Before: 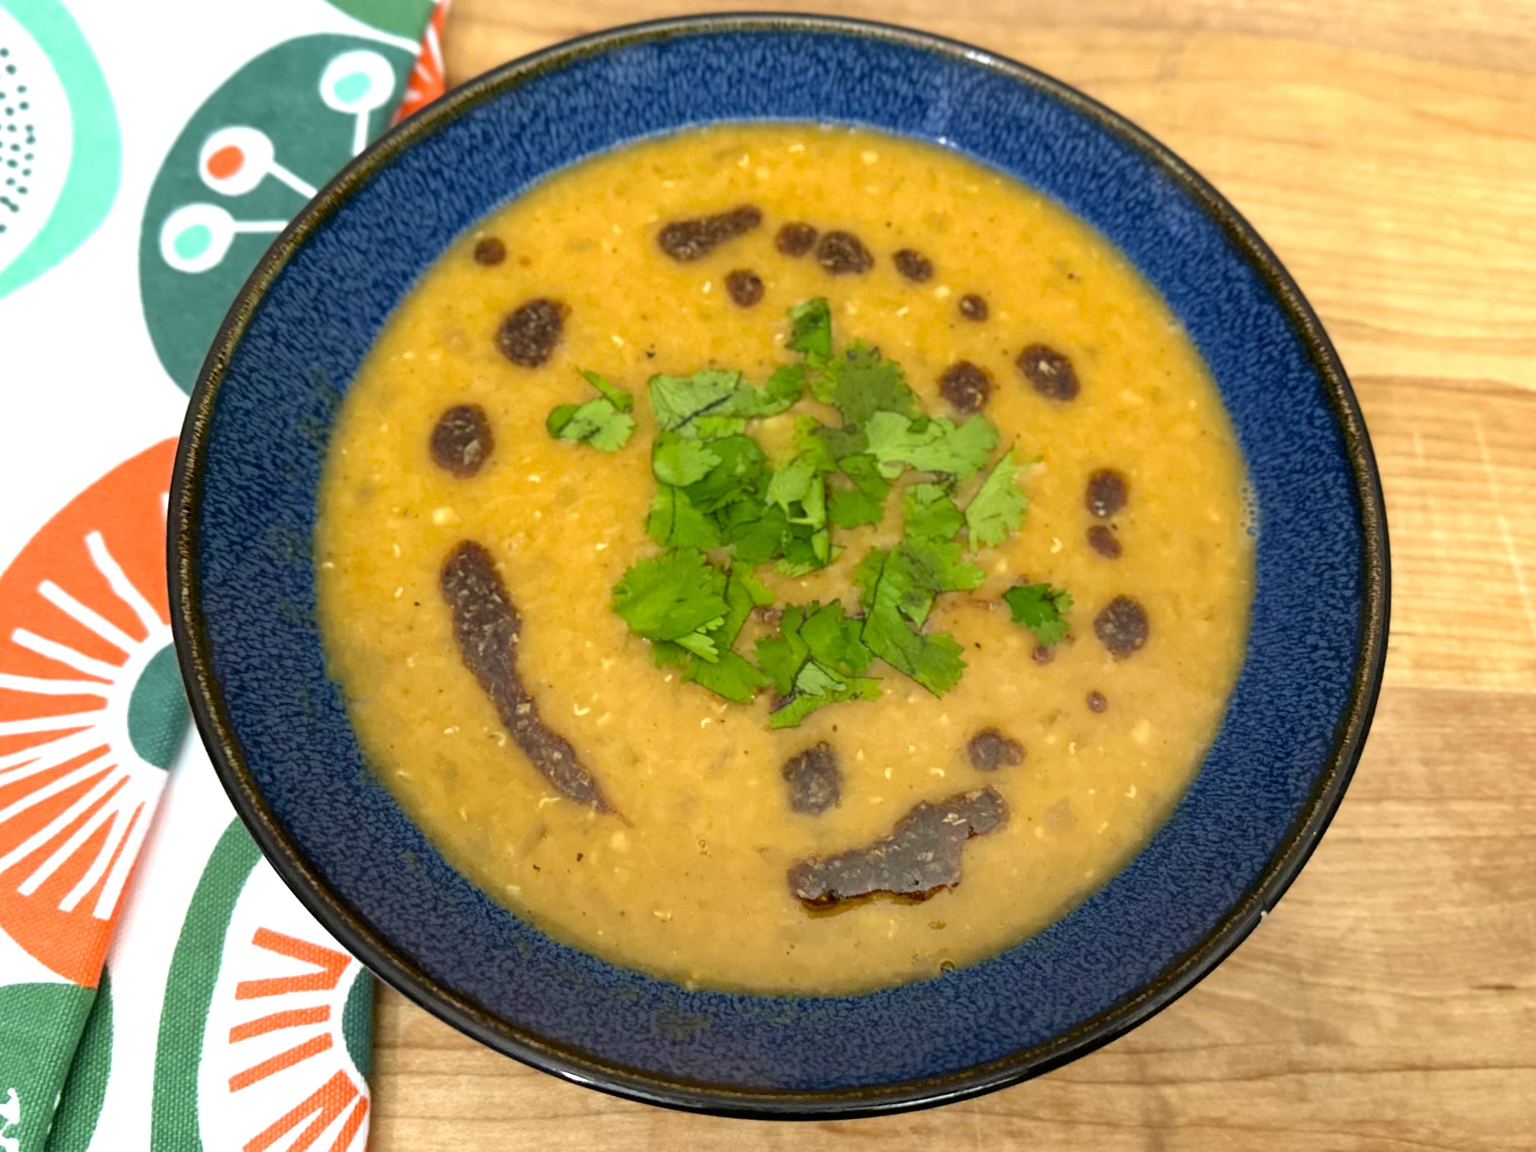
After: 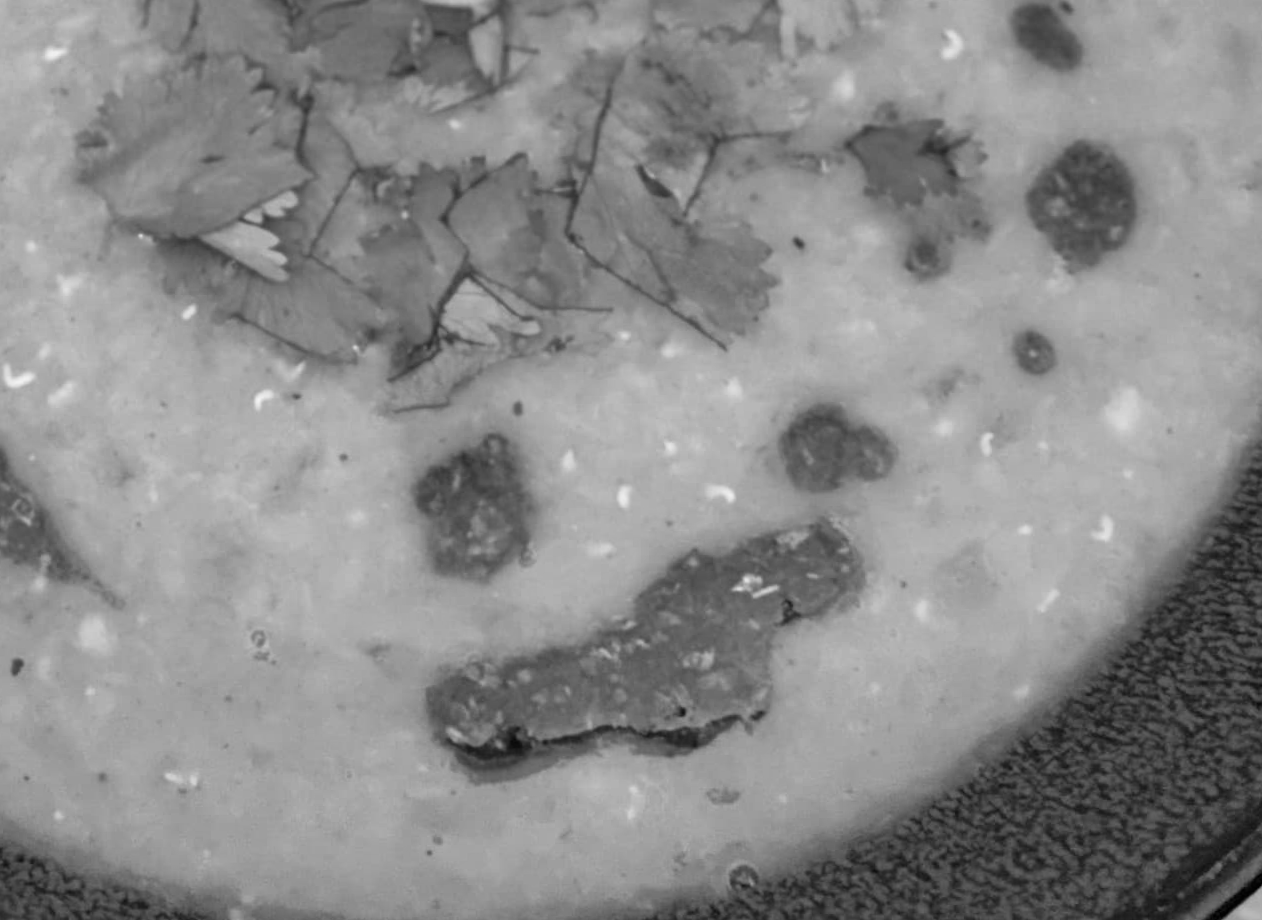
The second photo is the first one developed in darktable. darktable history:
velvia: on, module defaults
monochrome: on, module defaults
white balance: red 0.967, blue 1.049
shadows and highlights: low approximation 0.01, soften with gaussian
crop: left 37.221%, top 45.169%, right 20.63%, bottom 13.777%
rotate and perspective: rotation -0.45°, automatic cropping original format, crop left 0.008, crop right 0.992, crop top 0.012, crop bottom 0.988
